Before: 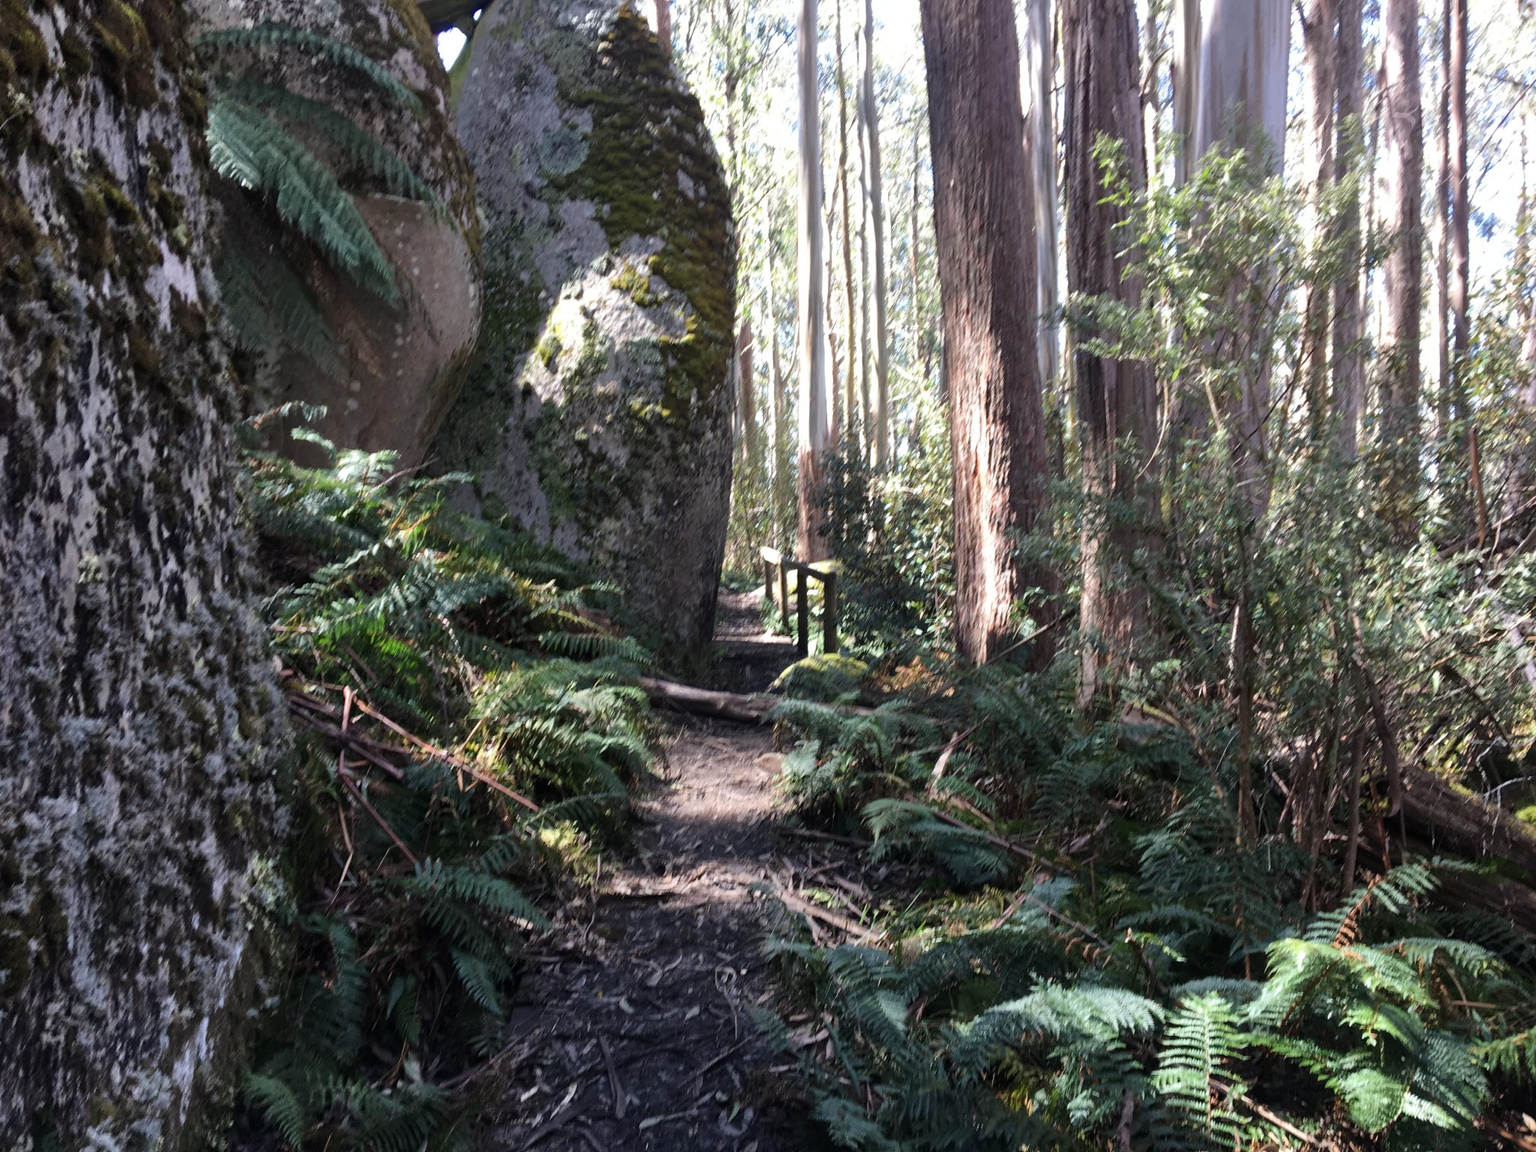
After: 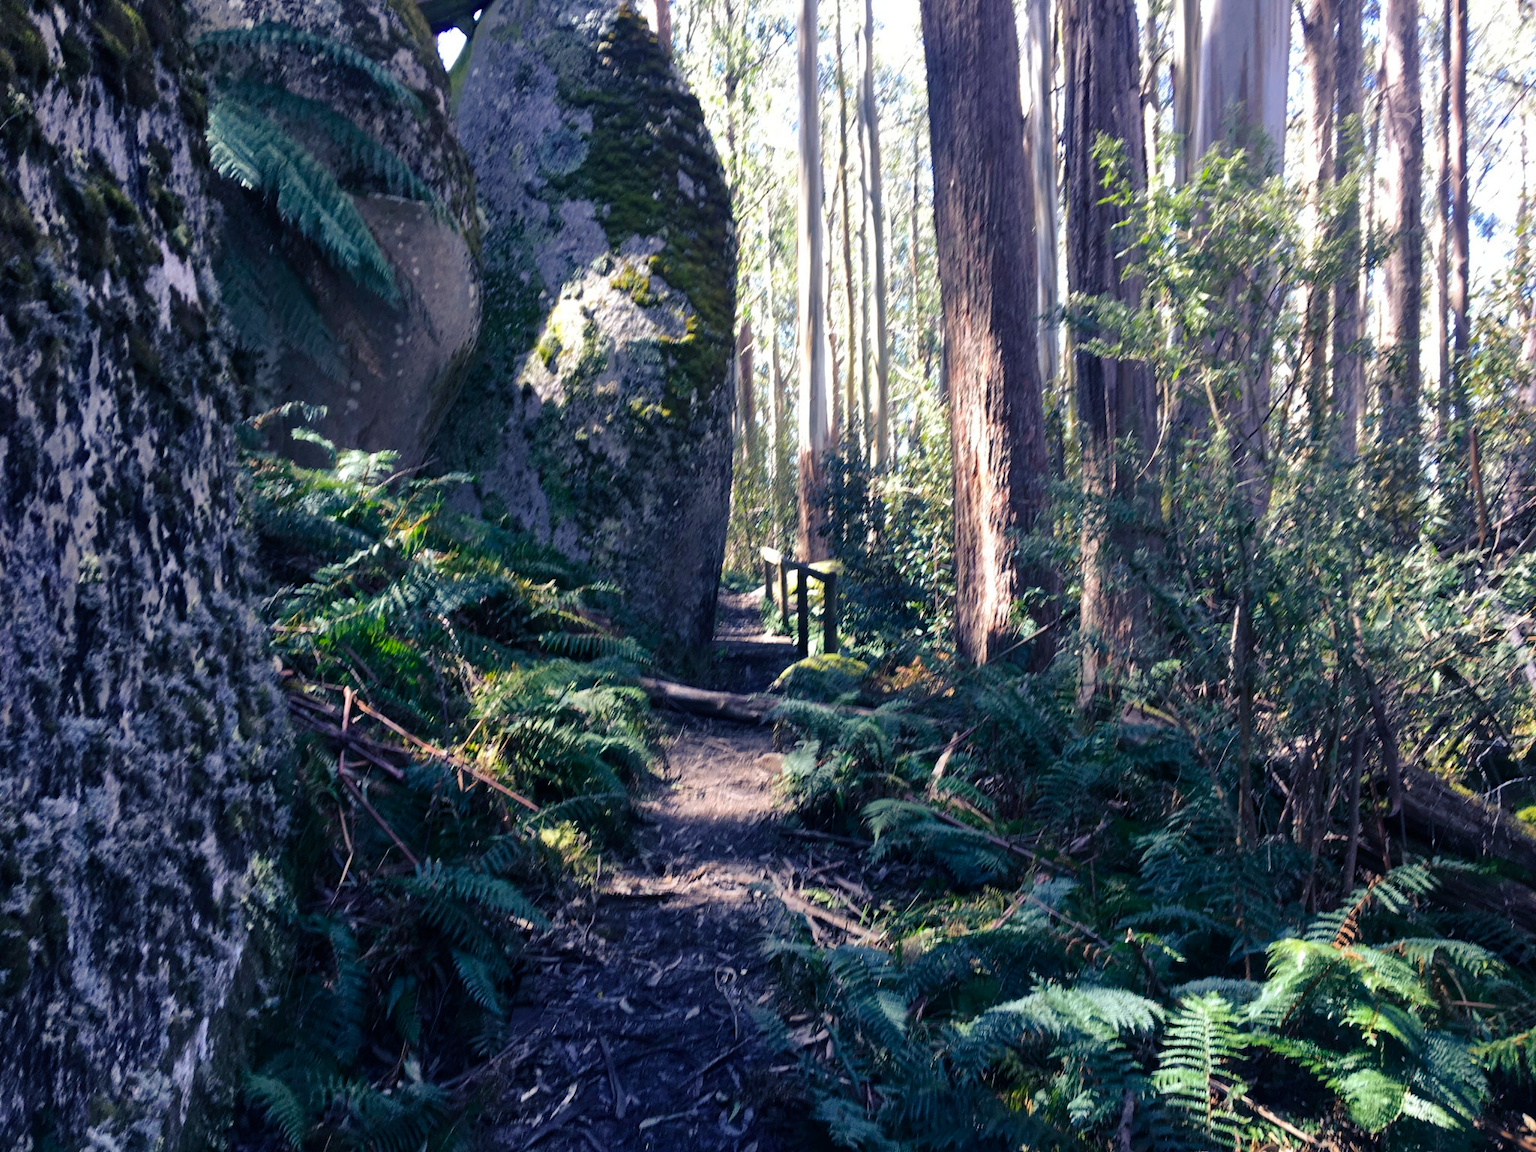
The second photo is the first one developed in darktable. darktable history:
color balance rgb: shadows lift › luminance -40.906%, shadows lift › chroma 13.907%, shadows lift › hue 261.19°, linear chroma grading › global chroma 0.993%, perceptual saturation grading › global saturation 25.516%
